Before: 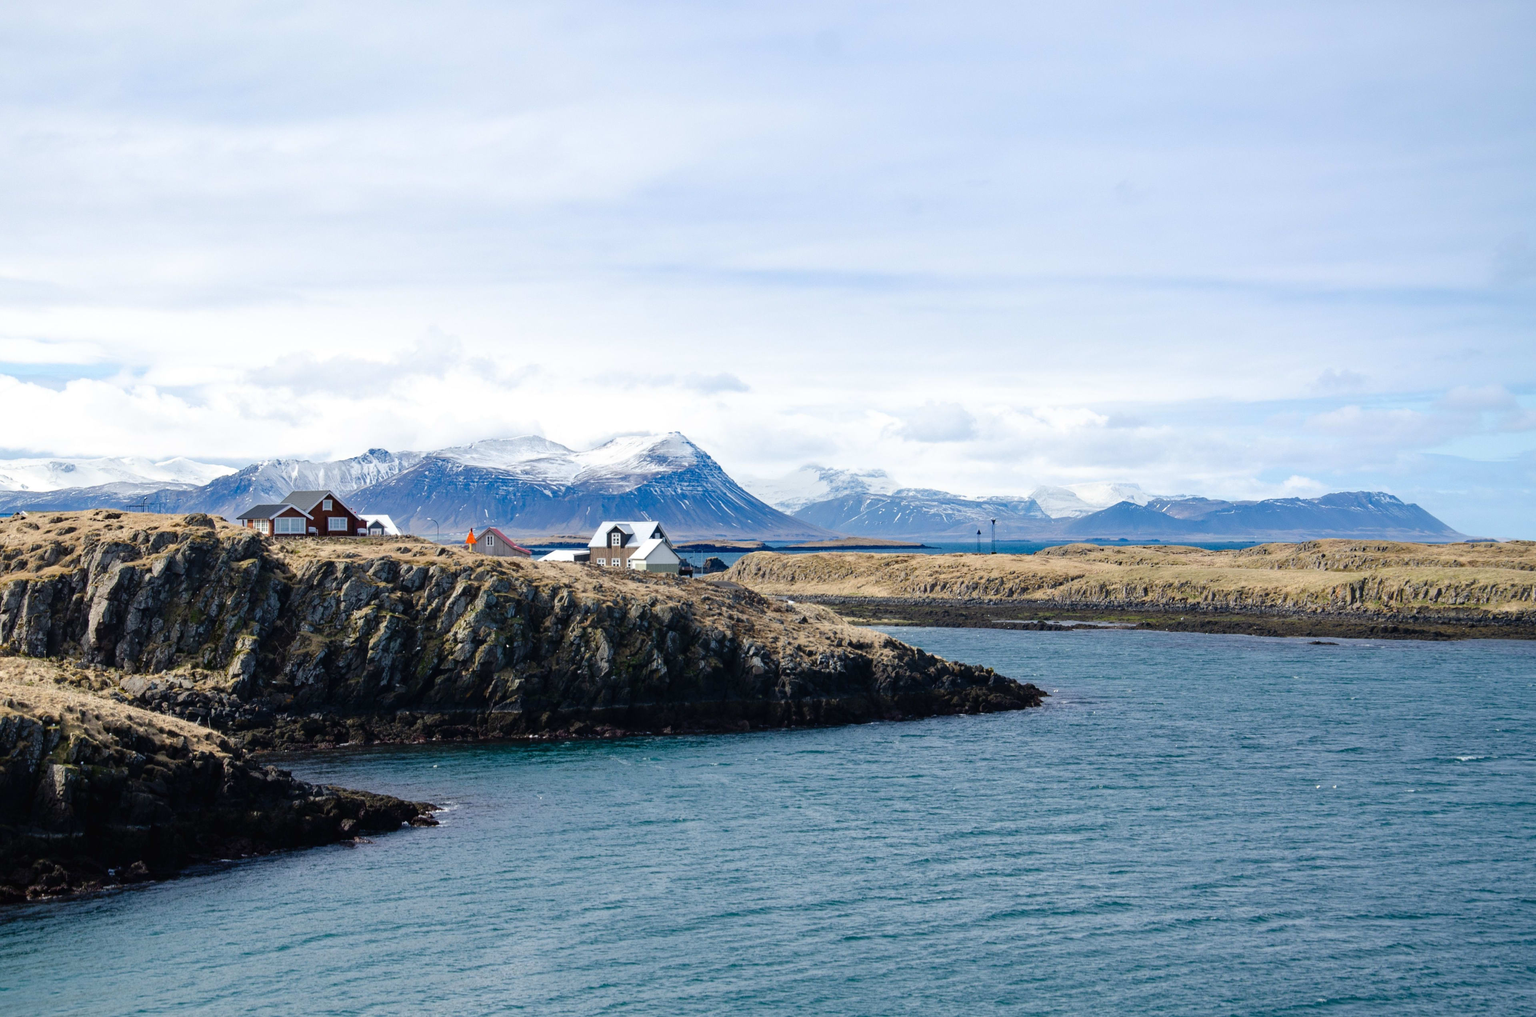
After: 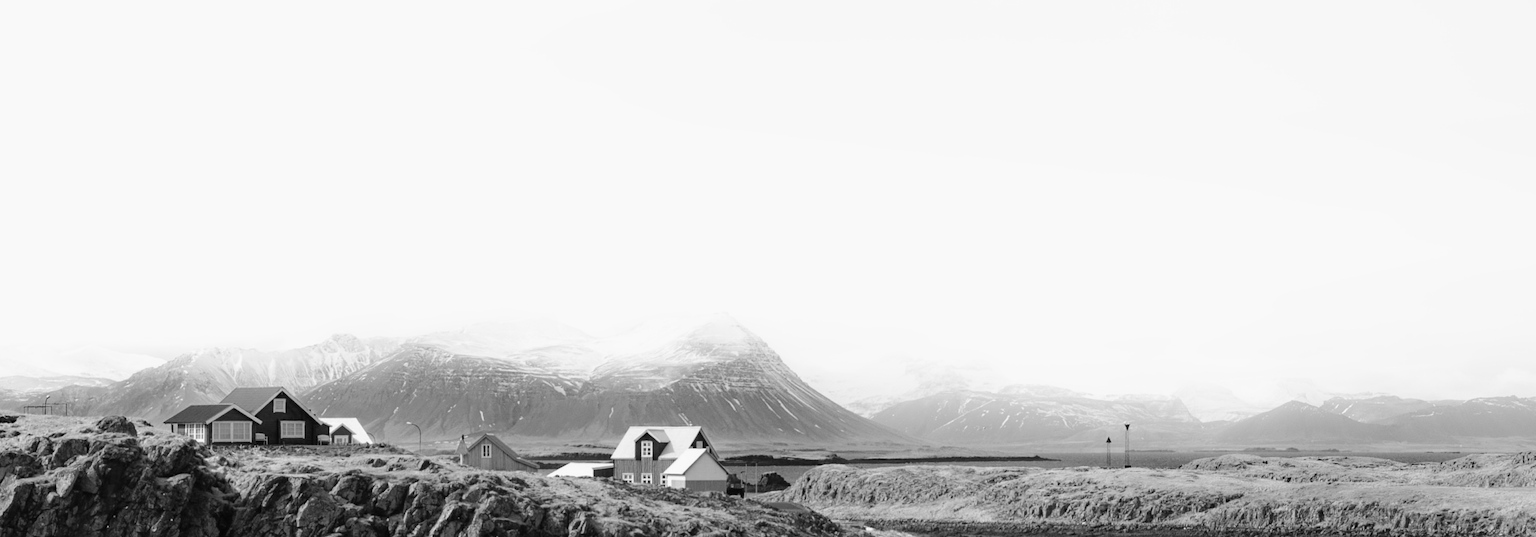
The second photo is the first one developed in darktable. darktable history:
crop: left 7.036%, top 18.398%, right 14.379%, bottom 40.043%
monochrome: a 32, b 64, size 2.3
shadows and highlights: shadows -21.3, highlights 100, soften with gaussian
